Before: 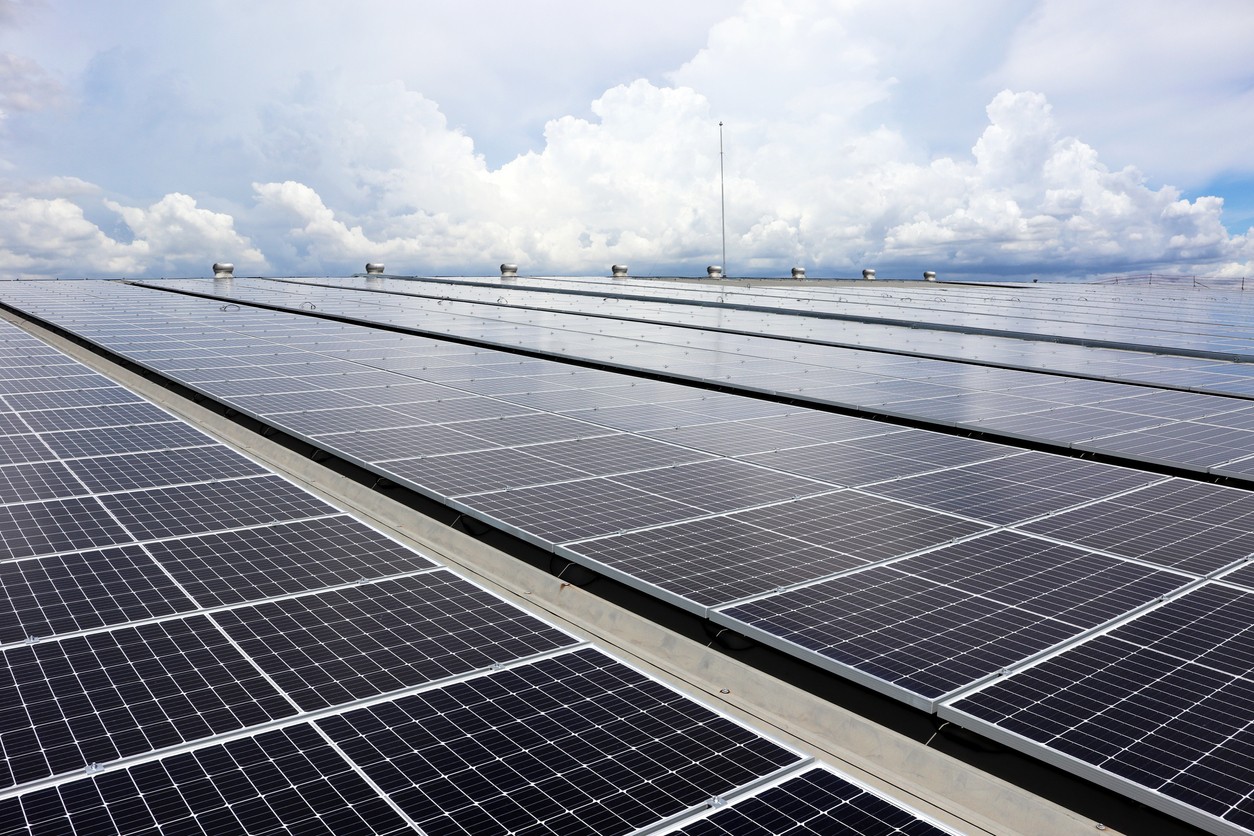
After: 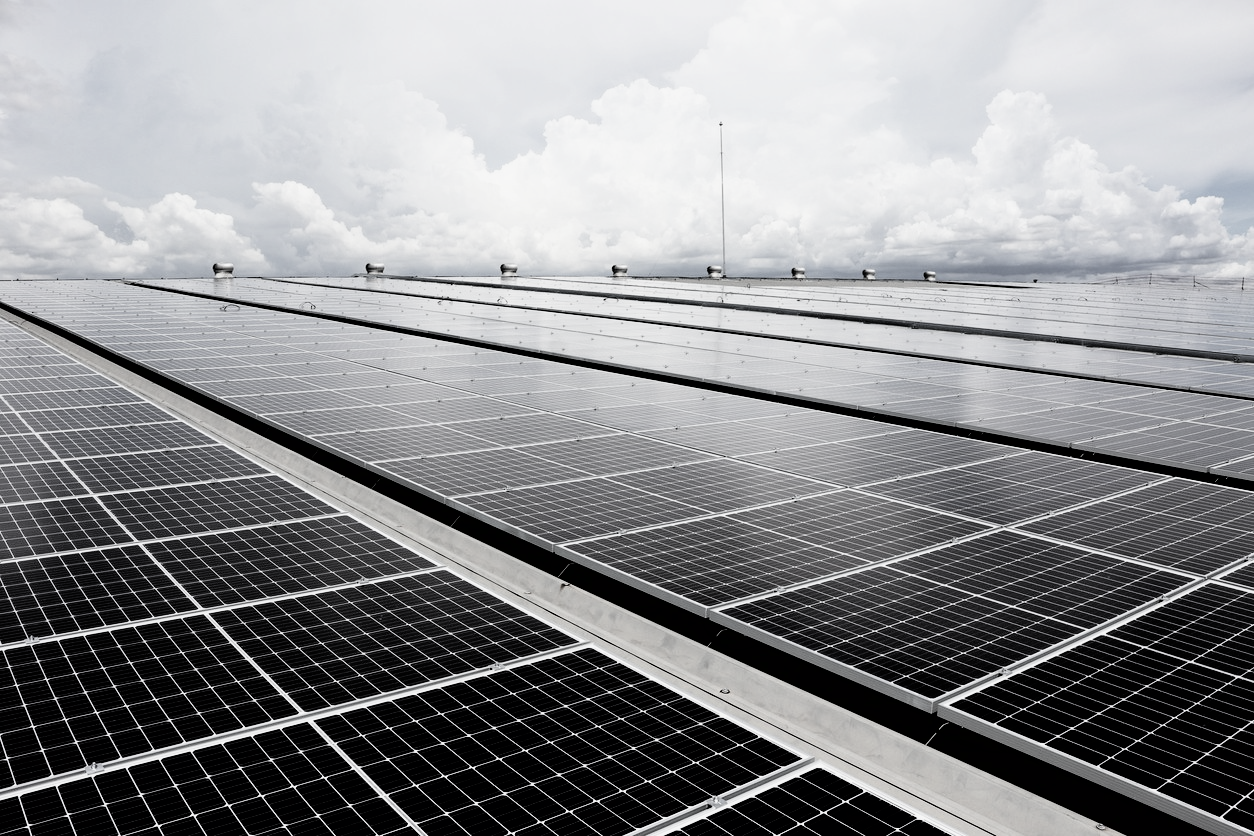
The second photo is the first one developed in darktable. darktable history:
color zones: curves: ch0 [(0, 0.6) (0.129, 0.585) (0.193, 0.596) (0.429, 0.5) (0.571, 0.5) (0.714, 0.5) (0.857, 0.5) (1, 0.6)]; ch1 [(0, 0.453) (0.112, 0.245) (0.213, 0.252) (0.429, 0.233) (0.571, 0.231) (0.683, 0.242) (0.857, 0.296) (1, 0.453)]
color balance rgb: linear chroma grading › global chroma -16.06%, perceptual saturation grading › global saturation -32.85%, global vibrance -23.56%
filmic rgb: black relative exposure -4 EV, white relative exposure 3 EV, hardness 3.02, contrast 1.5
